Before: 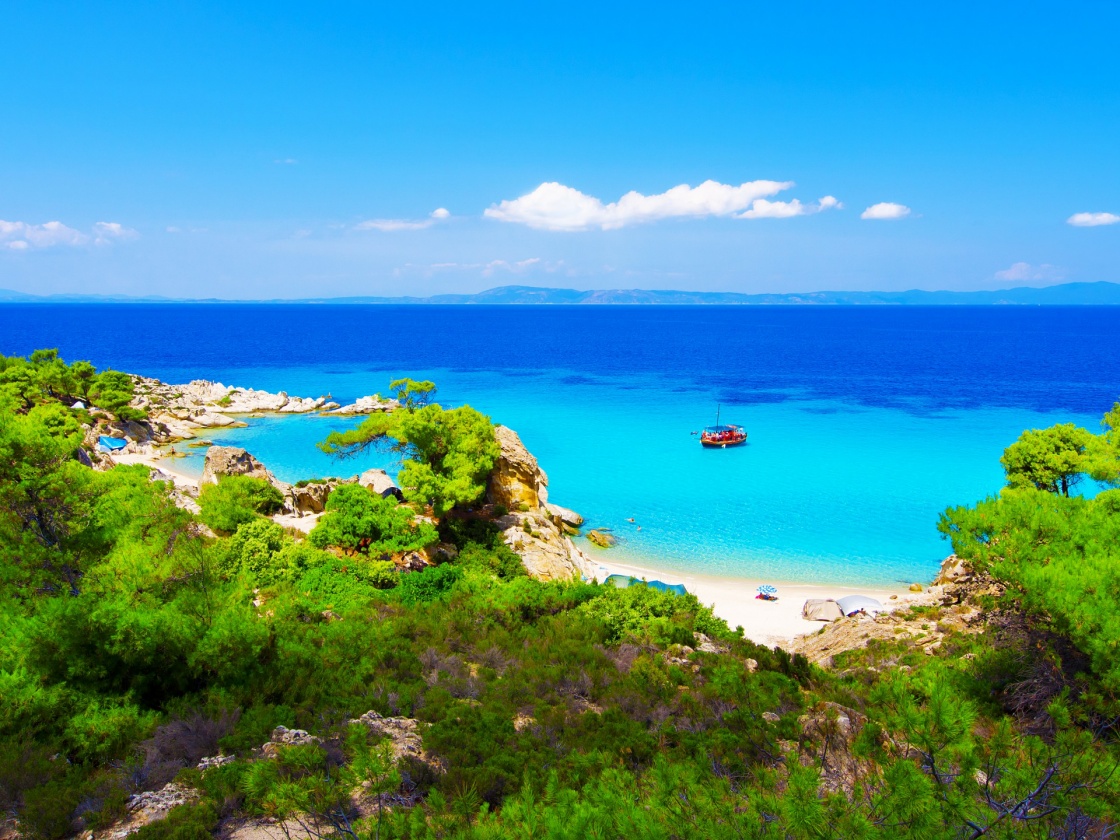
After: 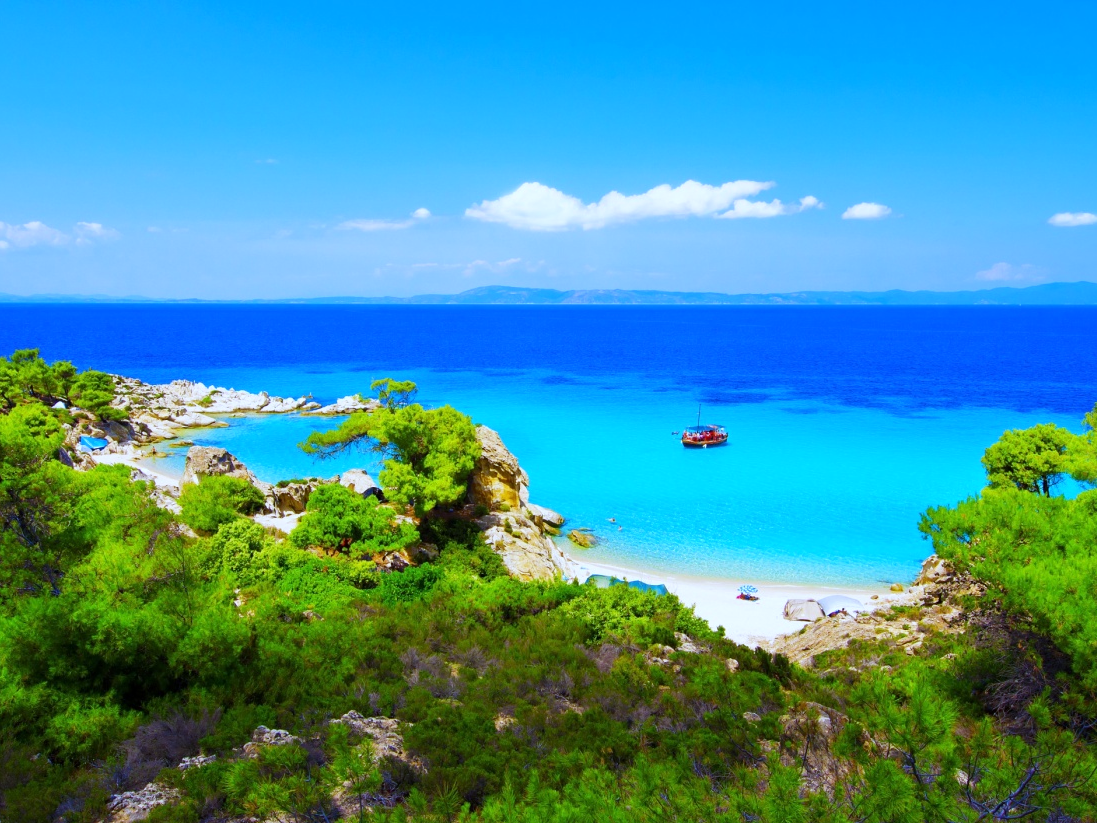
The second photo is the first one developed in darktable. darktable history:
white balance: red 0.926, green 1.003, blue 1.133
crop: left 1.743%, right 0.268%, bottom 2.011%
